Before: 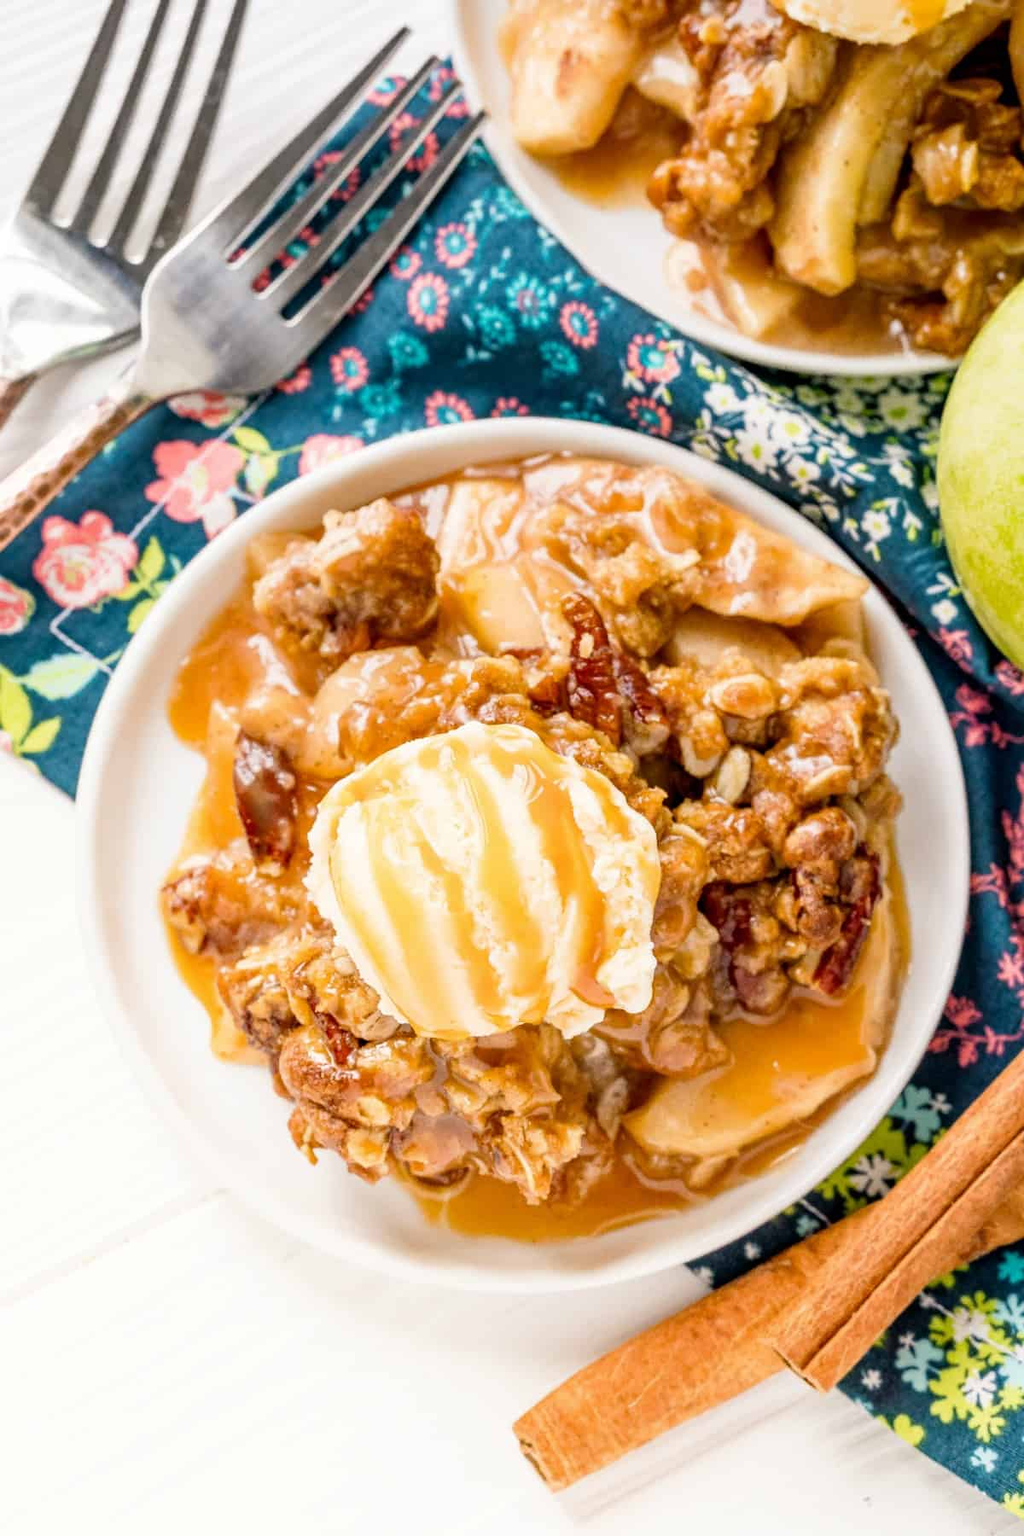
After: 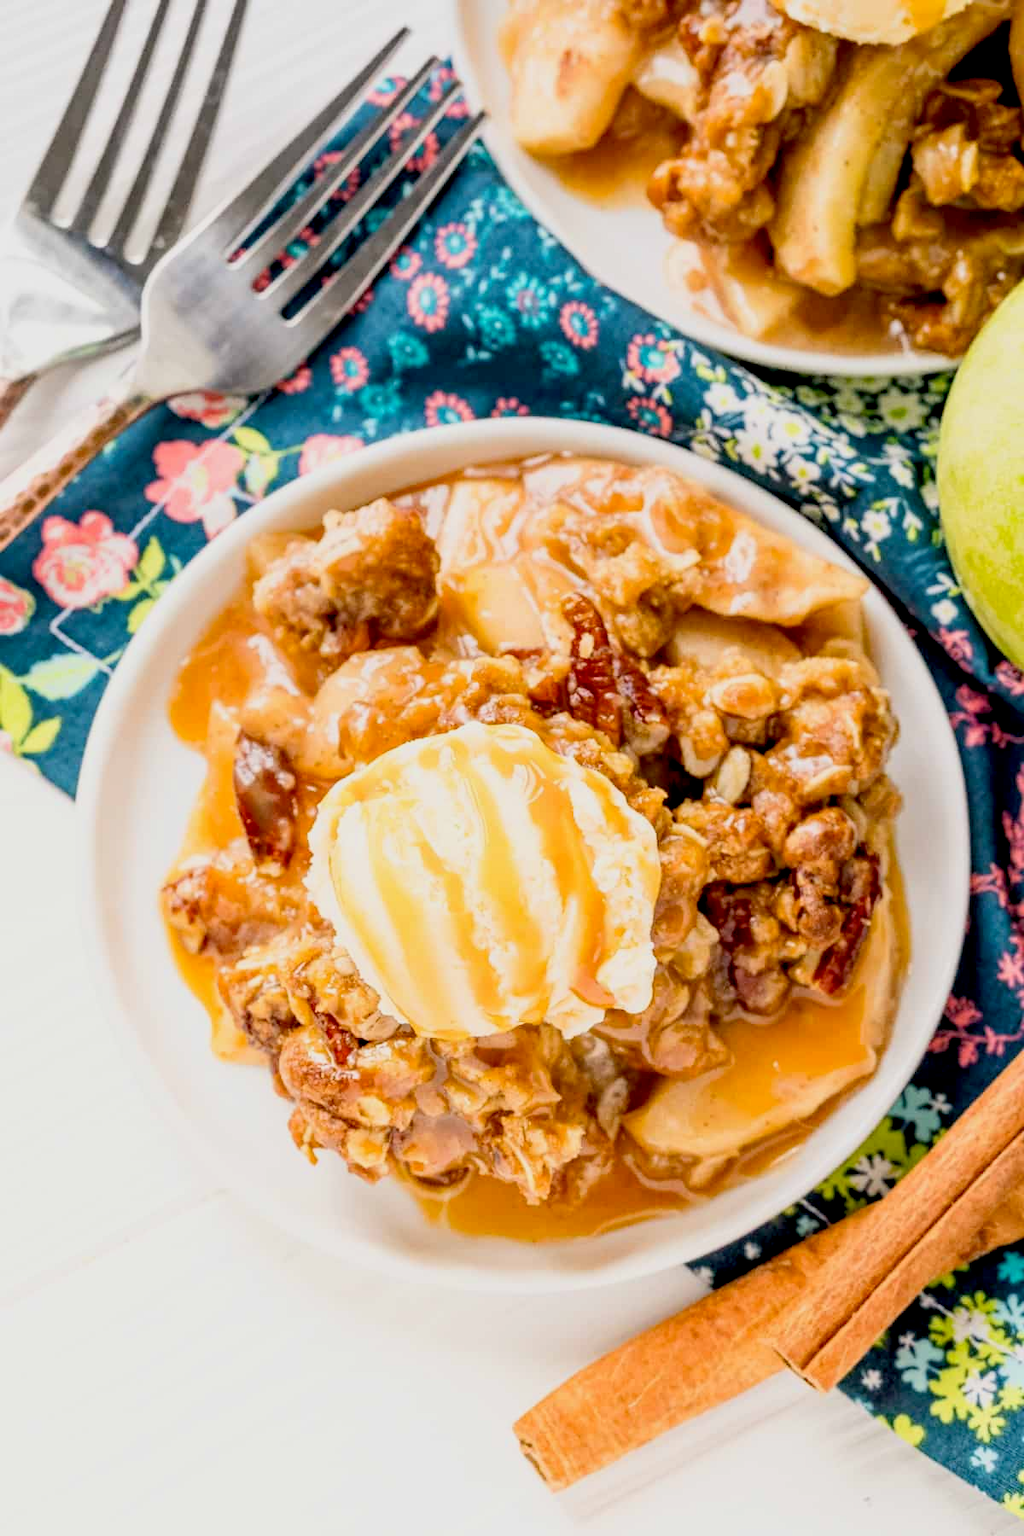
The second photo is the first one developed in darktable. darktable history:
base curve: curves: ch0 [(0, 0) (0.204, 0.334) (0.55, 0.733) (1, 1)], preserve colors average RGB
exposure: black level correction 0.009, exposure -0.628 EV, compensate highlight preservation false
